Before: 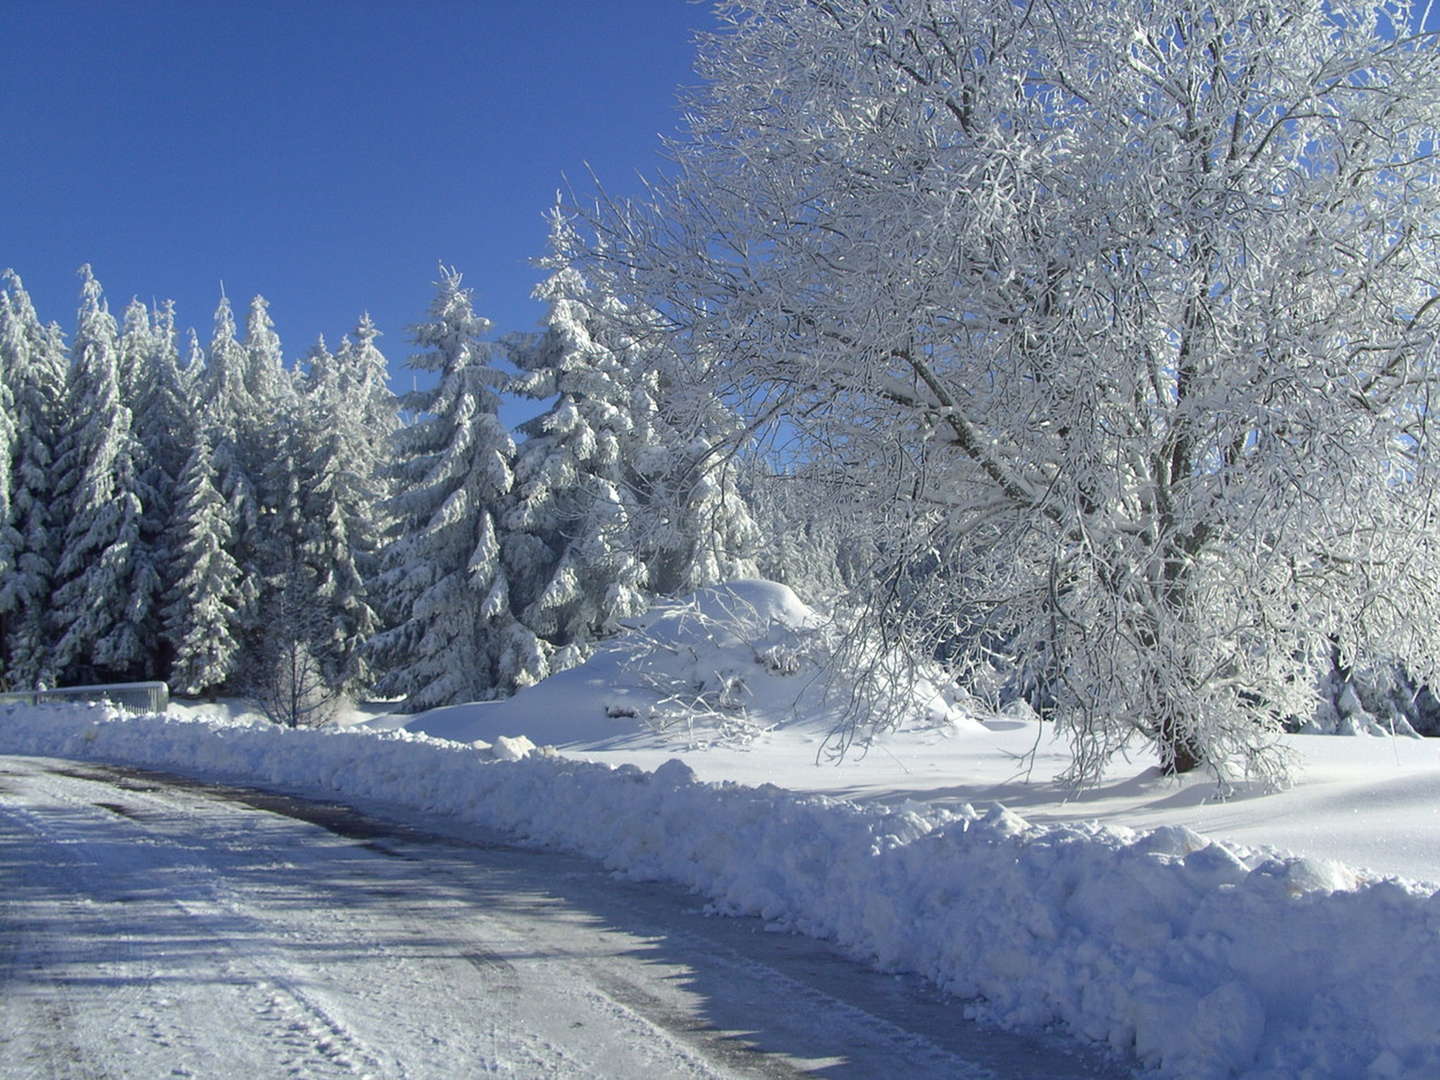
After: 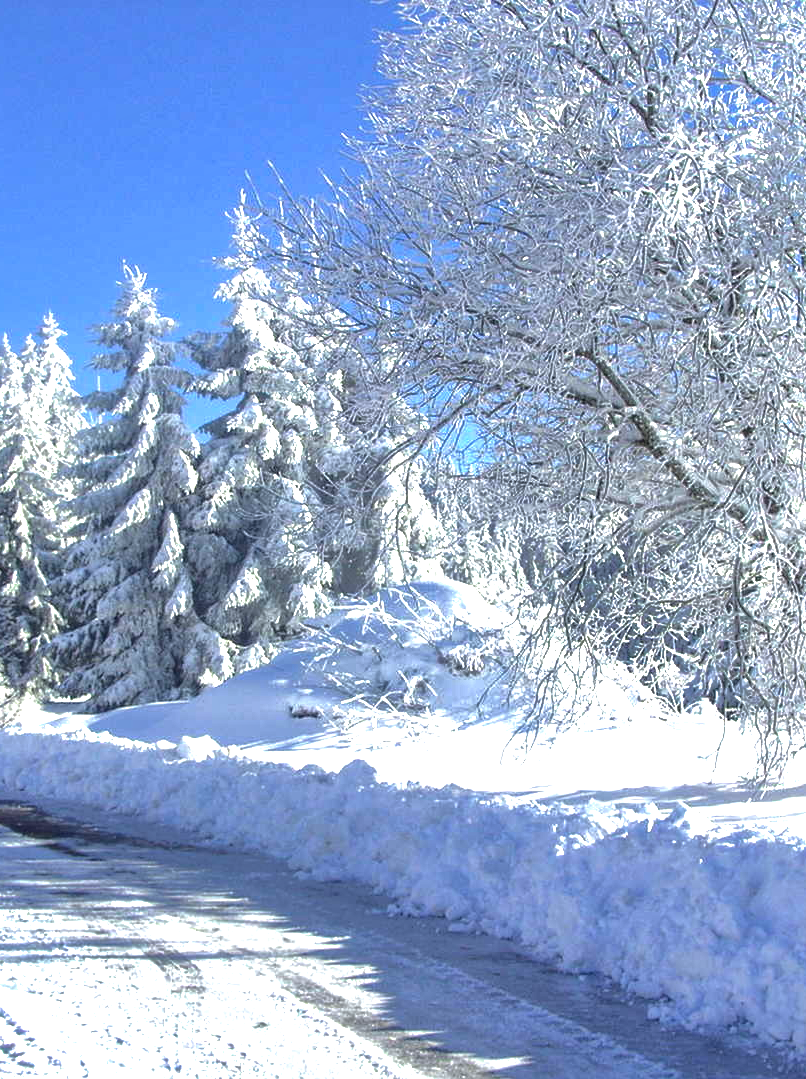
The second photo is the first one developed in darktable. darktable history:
crop: left 21.977%, right 22.019%, bottom 0.014%
exposure: black level correction 0, exposure 1.096 EV, compensate highlight preservation false
shadows and highlights: shadows 39.49, highlights -59.87, highlights color adjustment 77.77%
tone equalizer: -8 EV -0.418 EV, -7 EV -0.386 EV, -6 EV -0.336 EV, -5 EV -0.234 EV, -3 EV 0.217 EV, -2 EV 0.341 EV, -1 EV 0.388 EV, +0 EV 0.435 EV, edges refinement/feathering 500, mask exposure compensation -1.57 EV, preserve details no
local contrast: detail 130%
